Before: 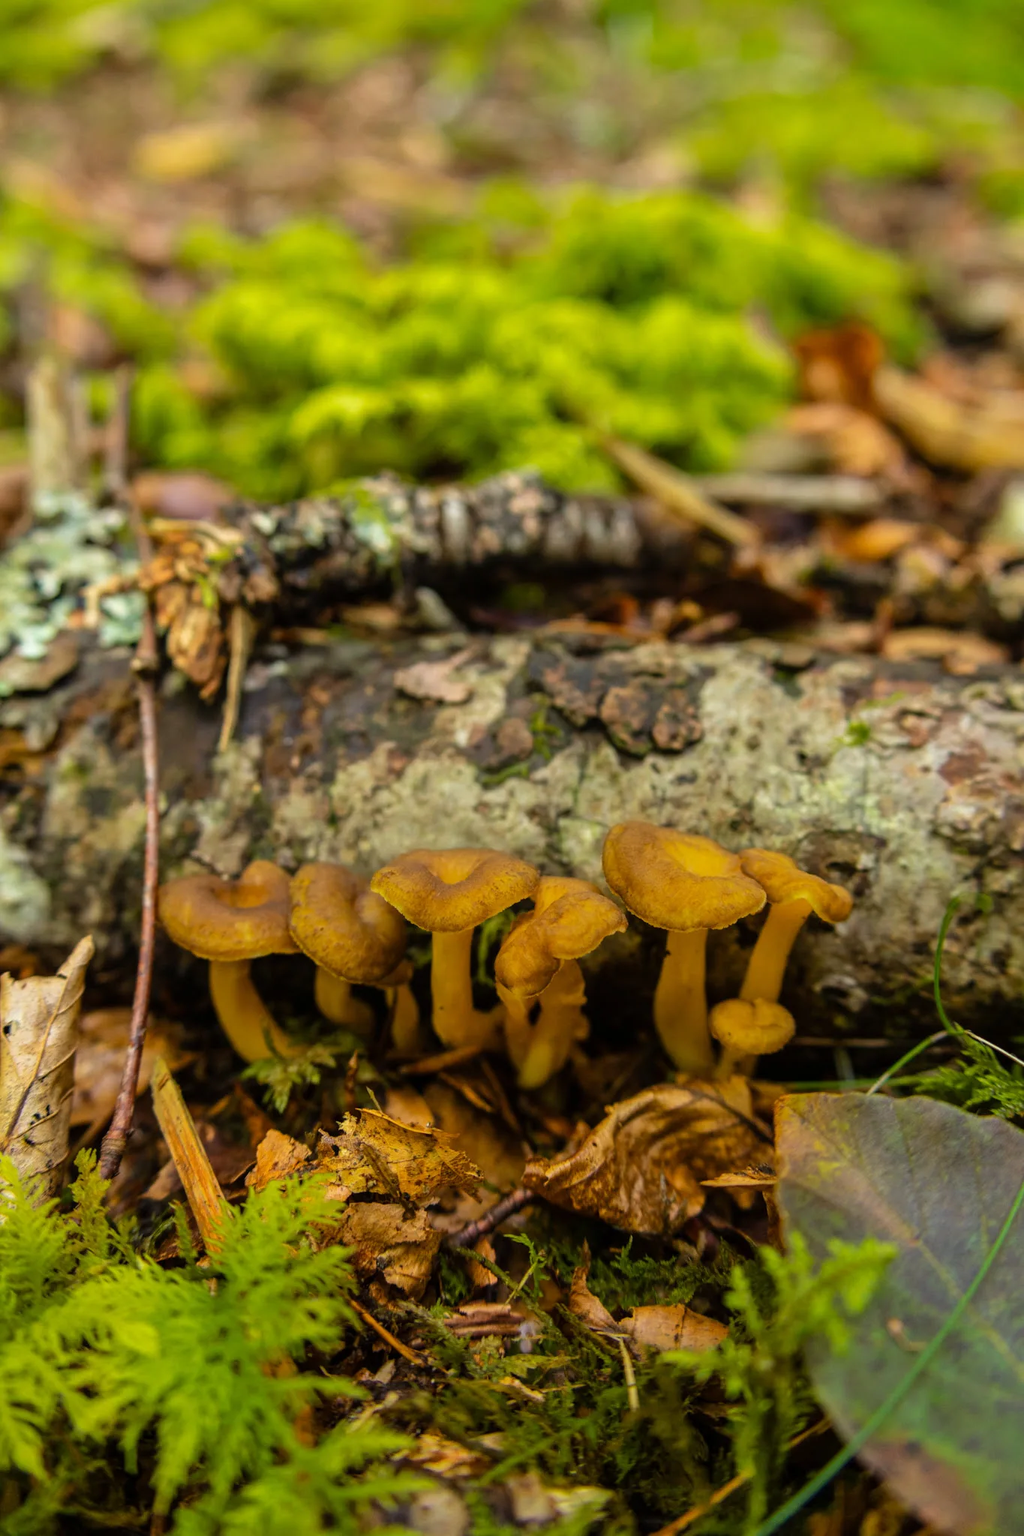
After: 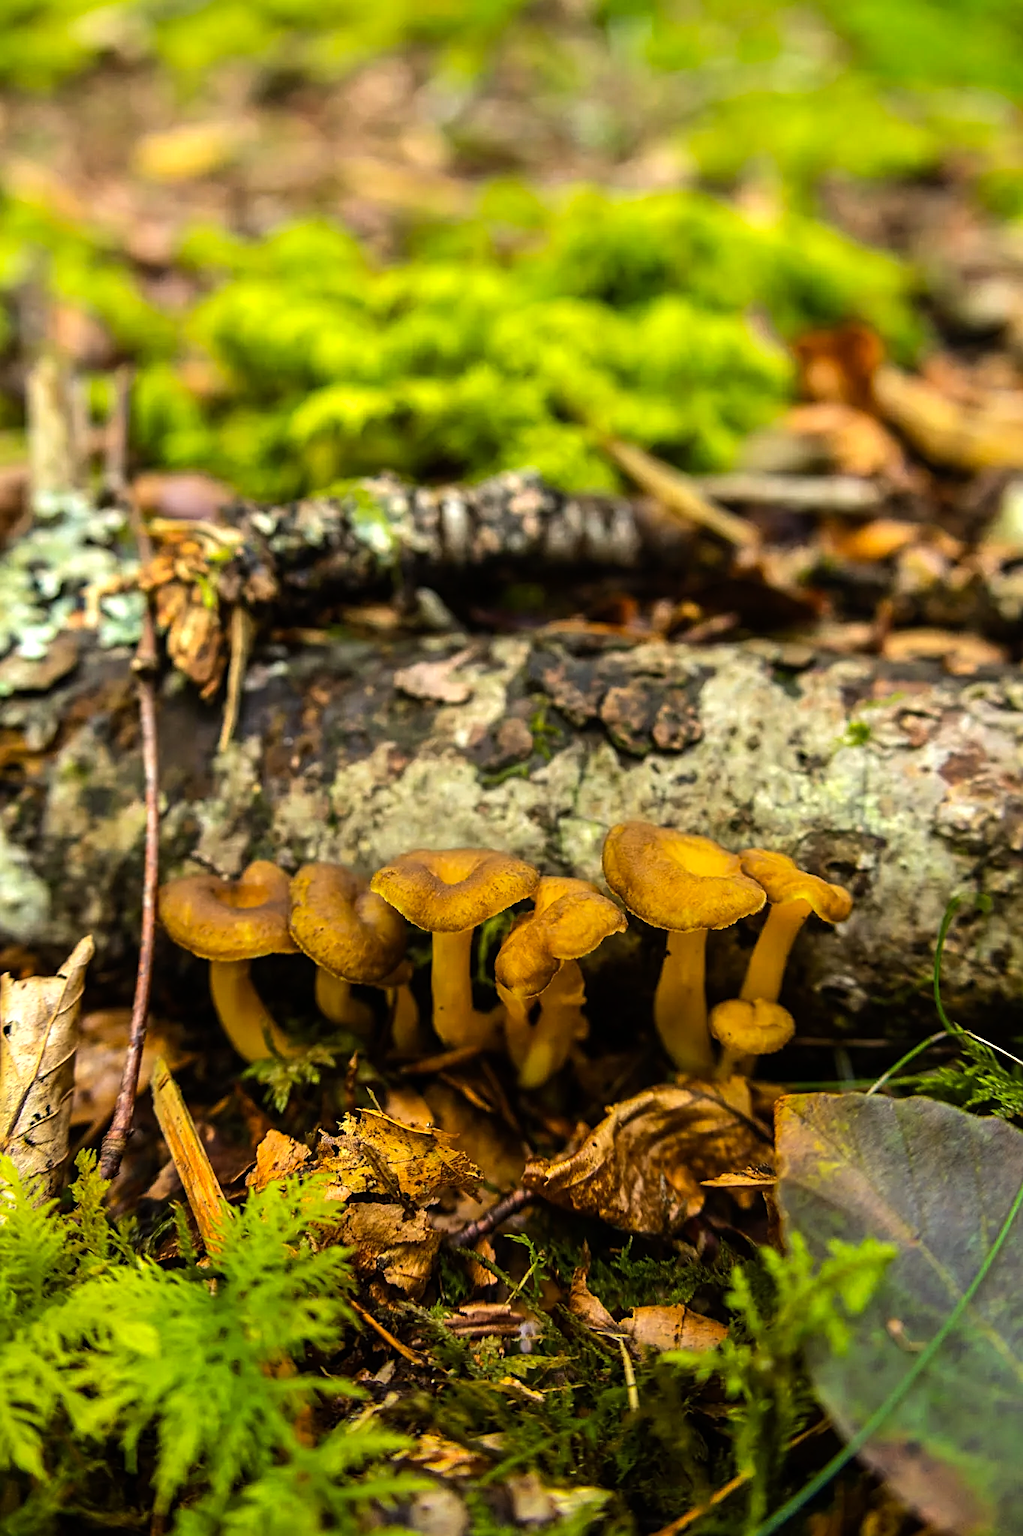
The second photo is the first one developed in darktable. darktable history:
vibrance: vibrance 20%
sharpen: on, module defaults
tone equalizer: -8 EV -0.75 EV, -7 EV -0.7 EV, -6 EV -0.6 EV, -5 EV -0.4 EV, -3 EV 0.4 EV, -2 EV 0.6 EV, -1 EV 0.7 EV, +0 EV 0.75 EV, edges refinement/feathering 500, mask exposure compensation -1.57 EV, preserve details no
